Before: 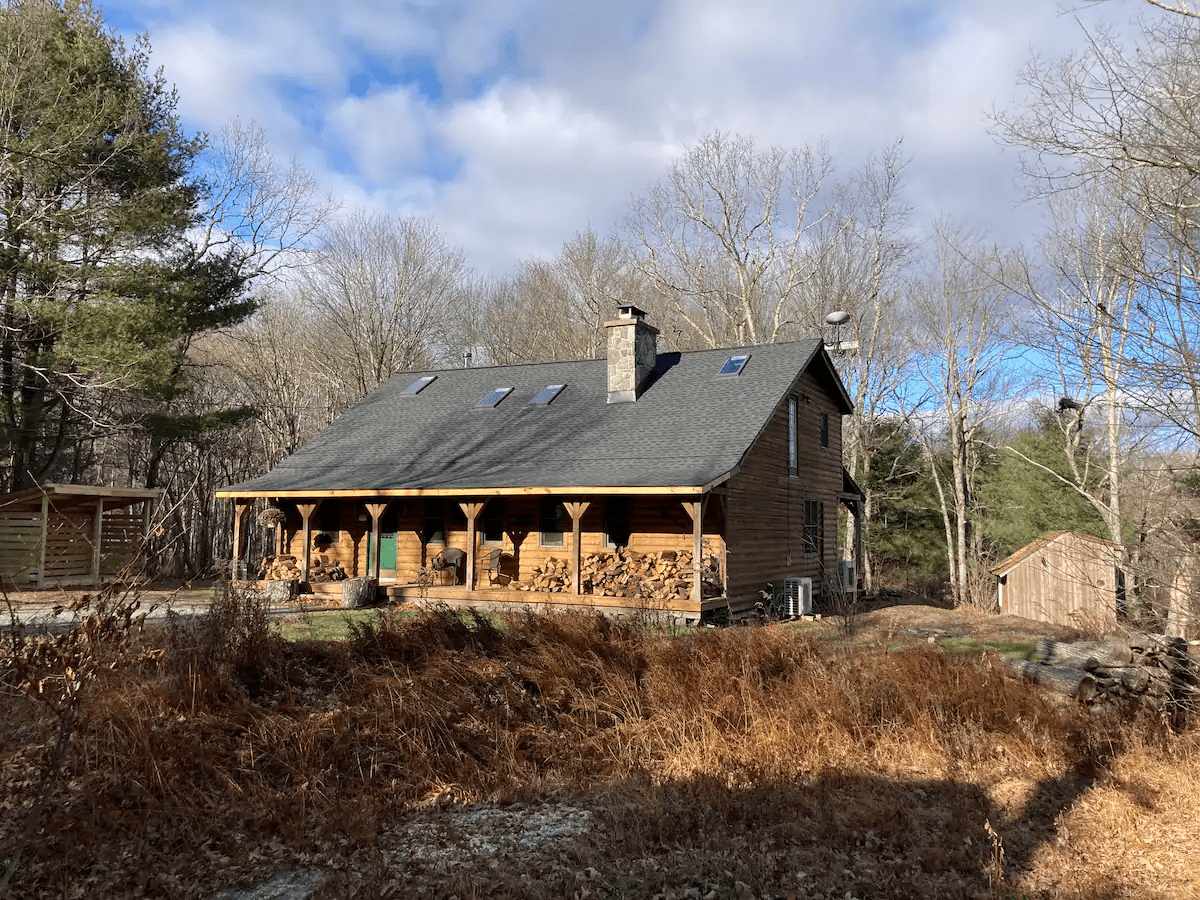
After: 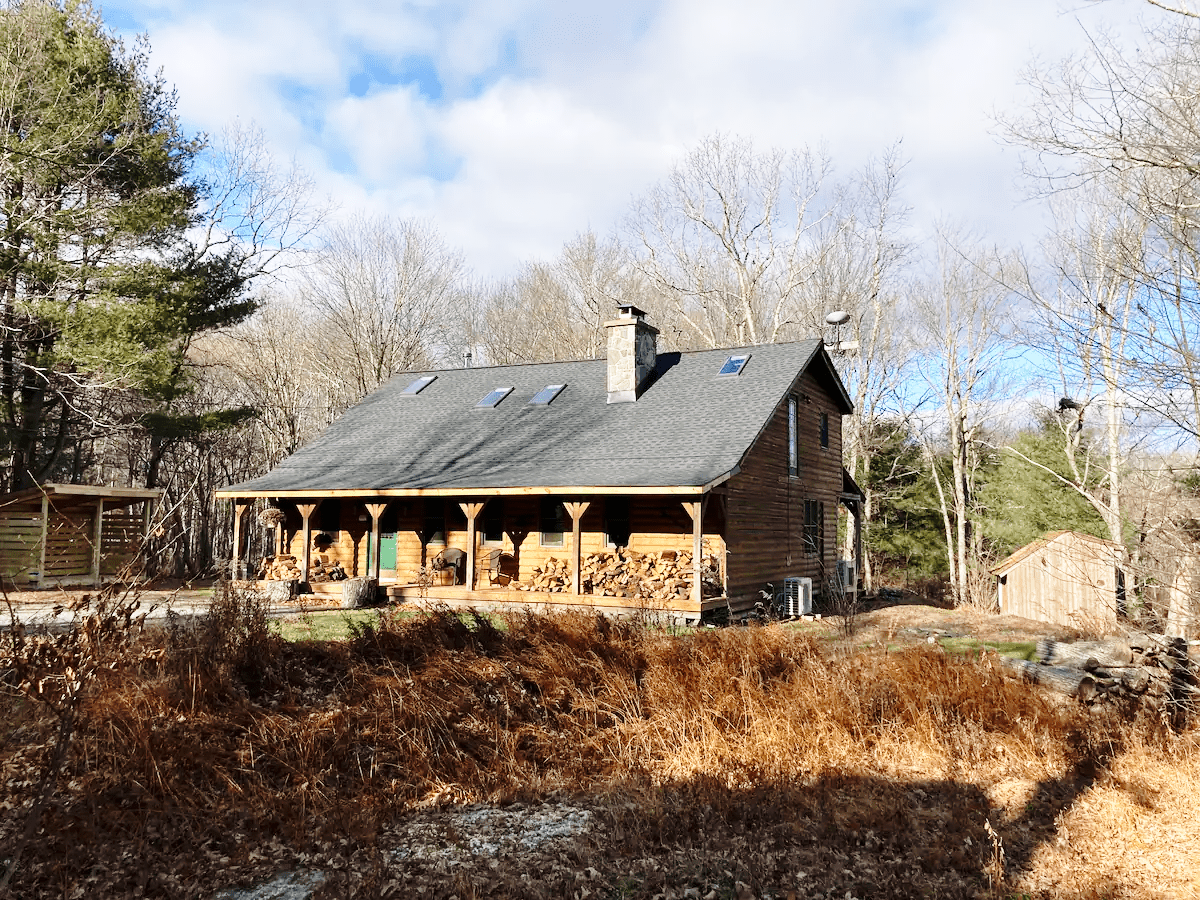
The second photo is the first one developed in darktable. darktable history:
base curve: curves: ch0 [(0, 0) (0.028, 0.03) (0.121, 0.232) (0.46, 0.748) (0.859, 0.968) (1, 1)], preserve colors none
rgb levels: preserve colors max RGB
